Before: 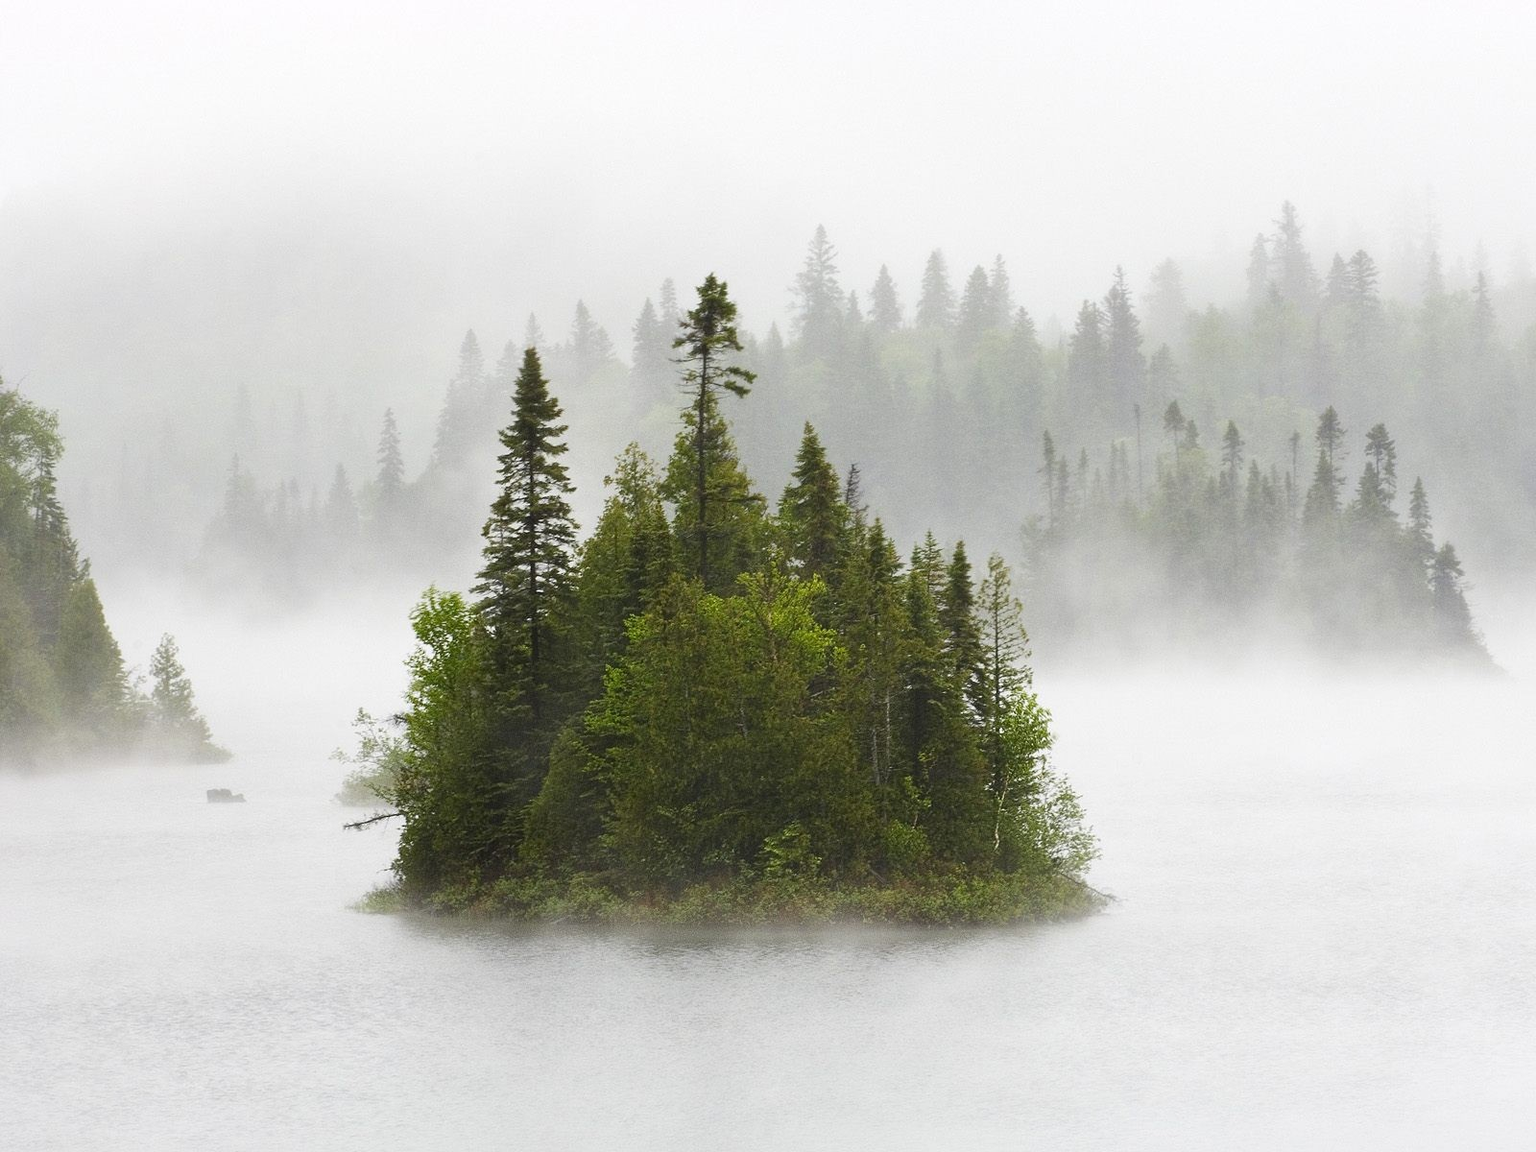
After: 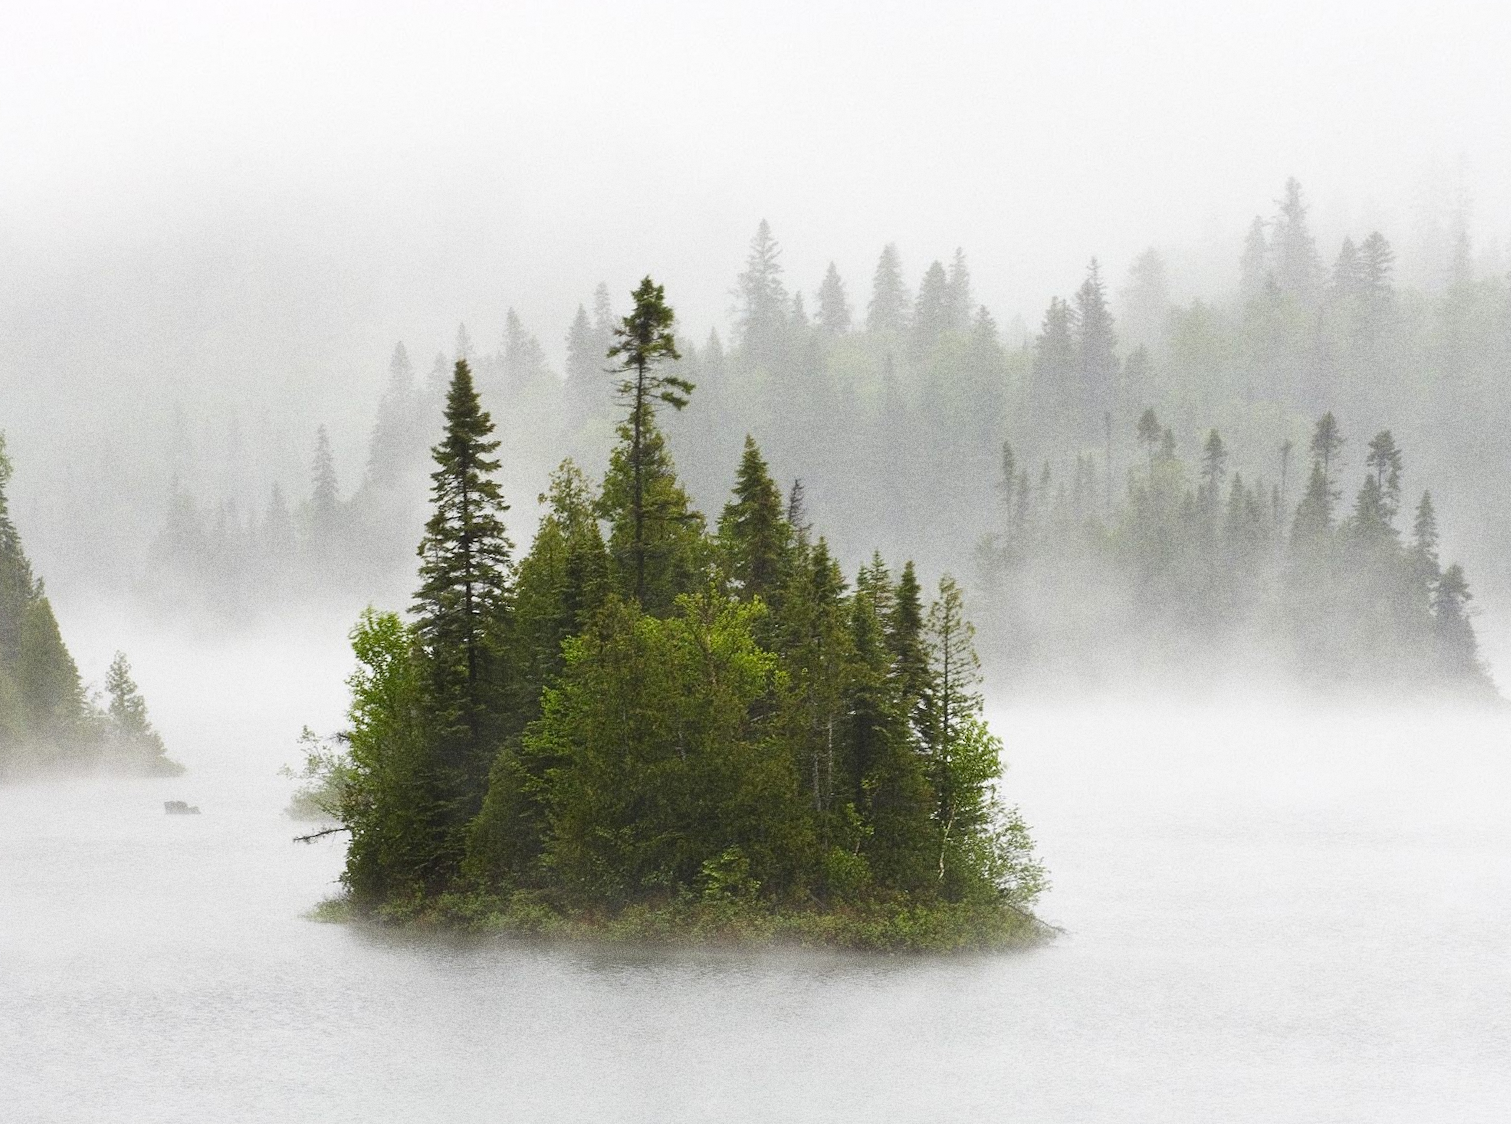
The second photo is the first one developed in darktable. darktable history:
rotate and perspective: rotation 0.062°, lens shift (vertical) 0.115, lens shift (horizontal) -0.133, crop left 0.047, crop right 0.94, crop top 0.061, crop bottom 0.94
grain: coarseness 9.61 ISO, strength 35.62%
